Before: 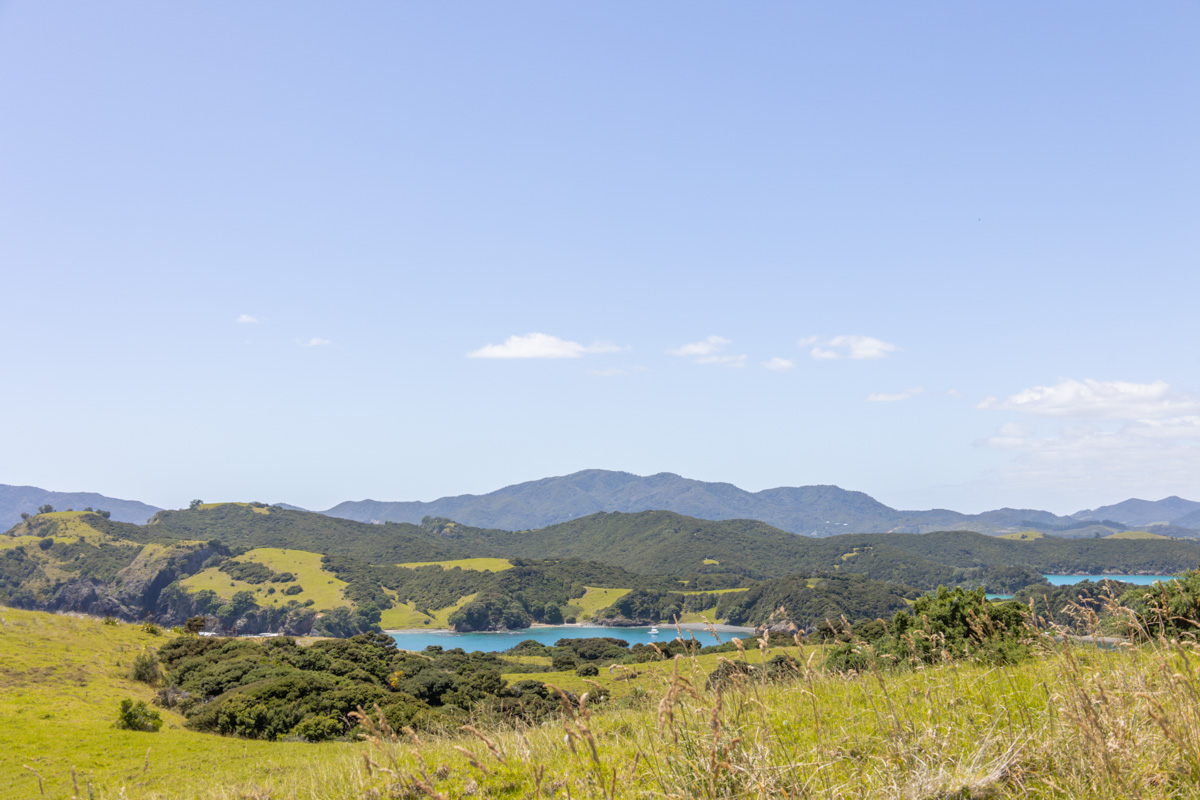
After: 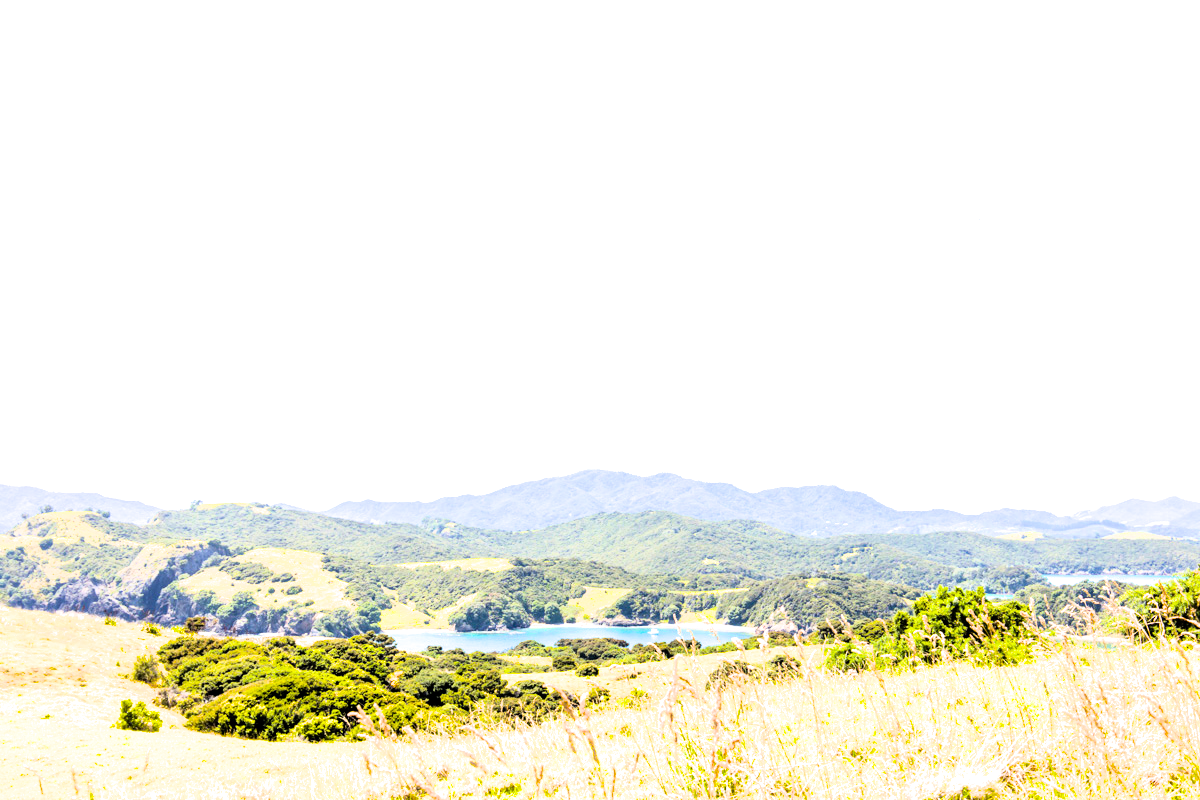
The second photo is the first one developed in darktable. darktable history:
filmic rgb: black relative exposure -5 EV, hardness 2.88, contrast 1.3
color balance rgb: perceptual saturation grading › global saturation 25%, perceptual brilliance grading › global brilliance 35%, perceptual brilliance grading › highlights 50%, perceptual brilliance grading › mid-tones 60%, perceptual brilliance grading › shadows 35%, global vibrance 20%
